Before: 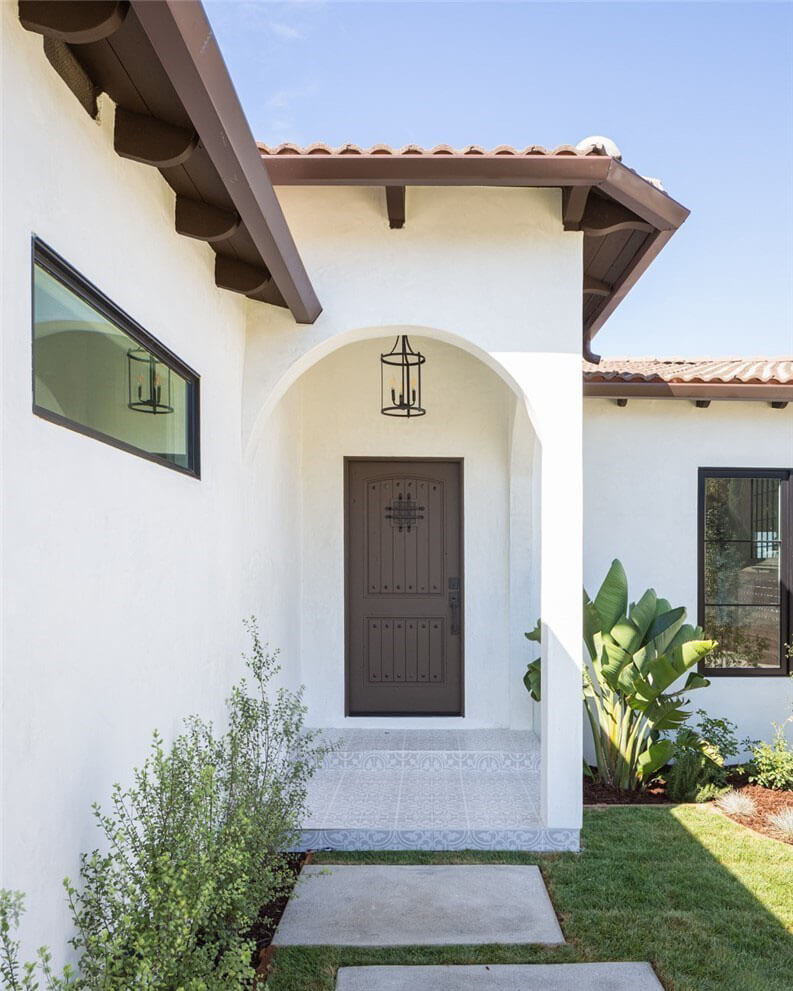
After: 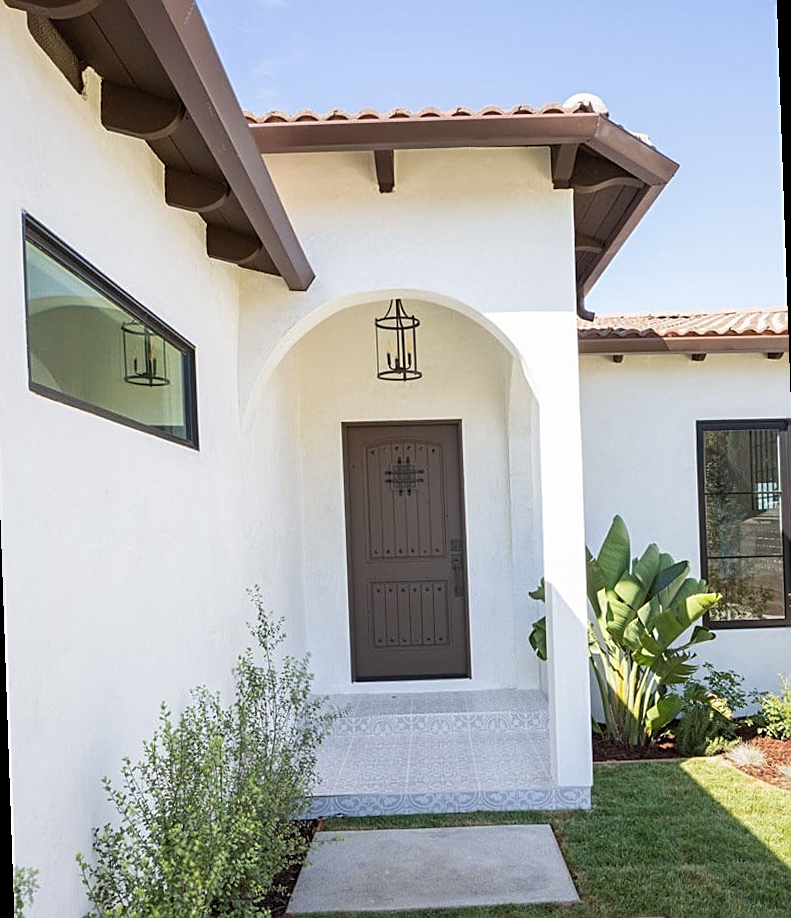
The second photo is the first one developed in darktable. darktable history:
sharpen: on, module defaults
rotate and perspective: rotation -2°, crop left 0.022, crop right 0.978, crop top 0.049, crop bottom 0.951
